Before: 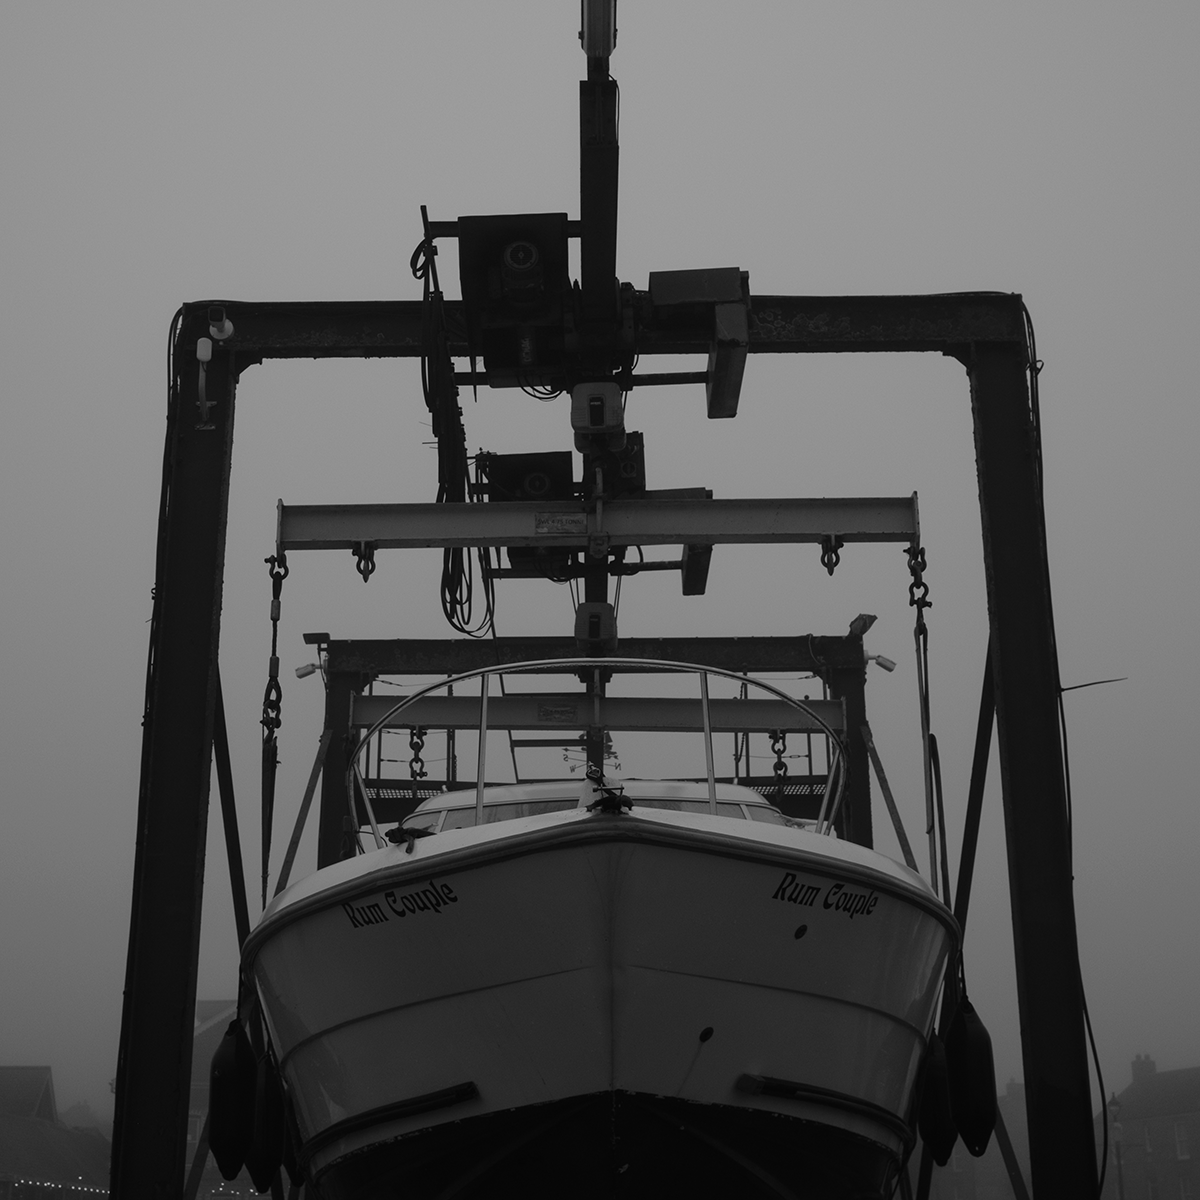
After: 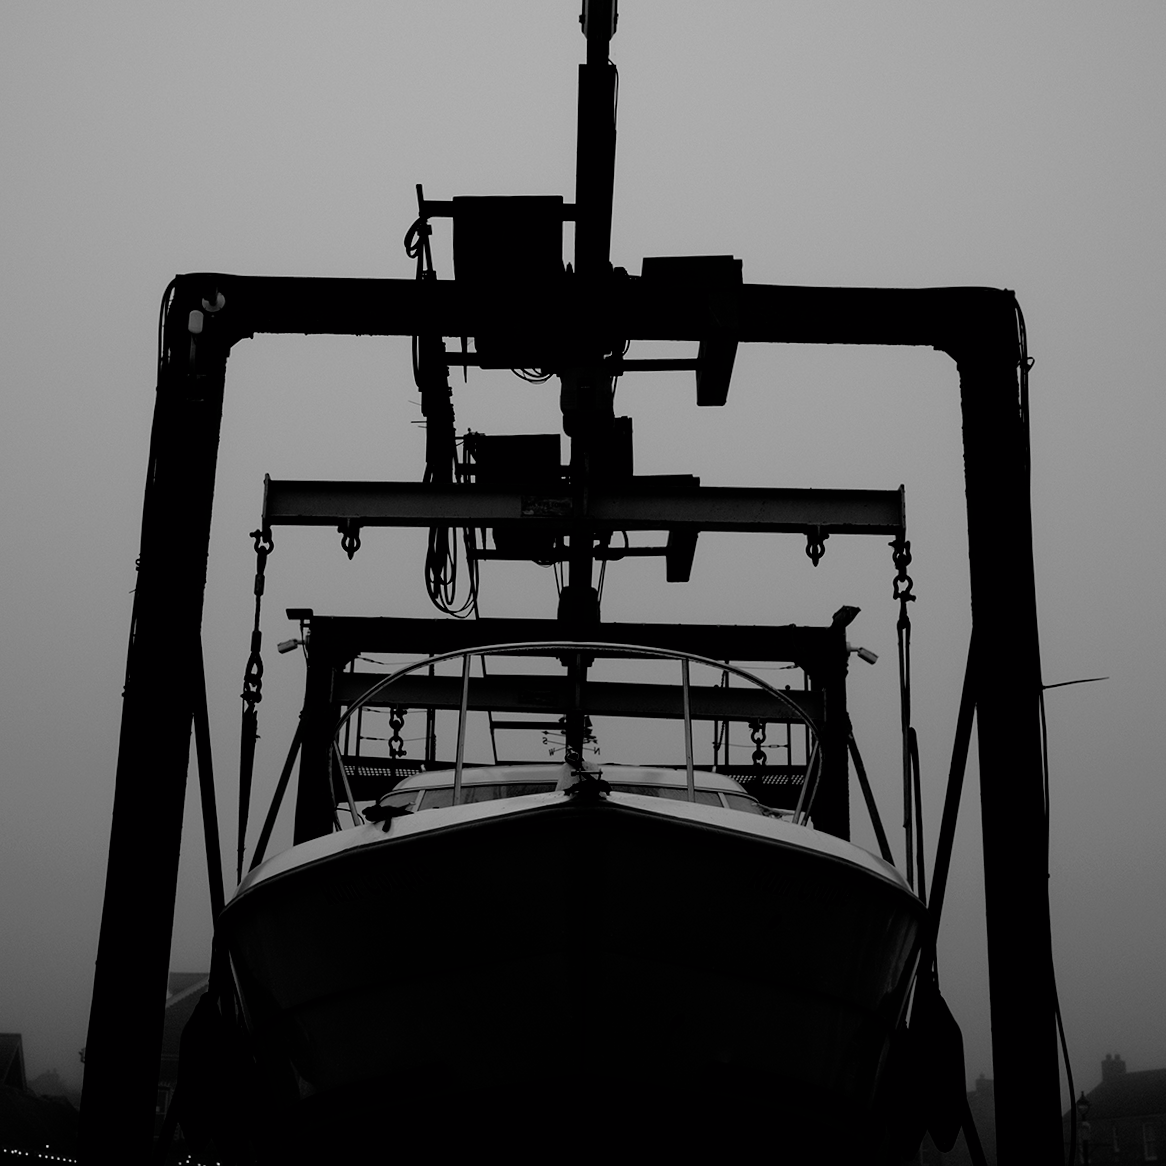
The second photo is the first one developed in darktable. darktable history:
velvia: strength 15%
crop and rotate: angle -1.69°
filmic rgb: black relative exposure -3.63 EV, white relative exposure 2.16 EV, hardness 3.62
